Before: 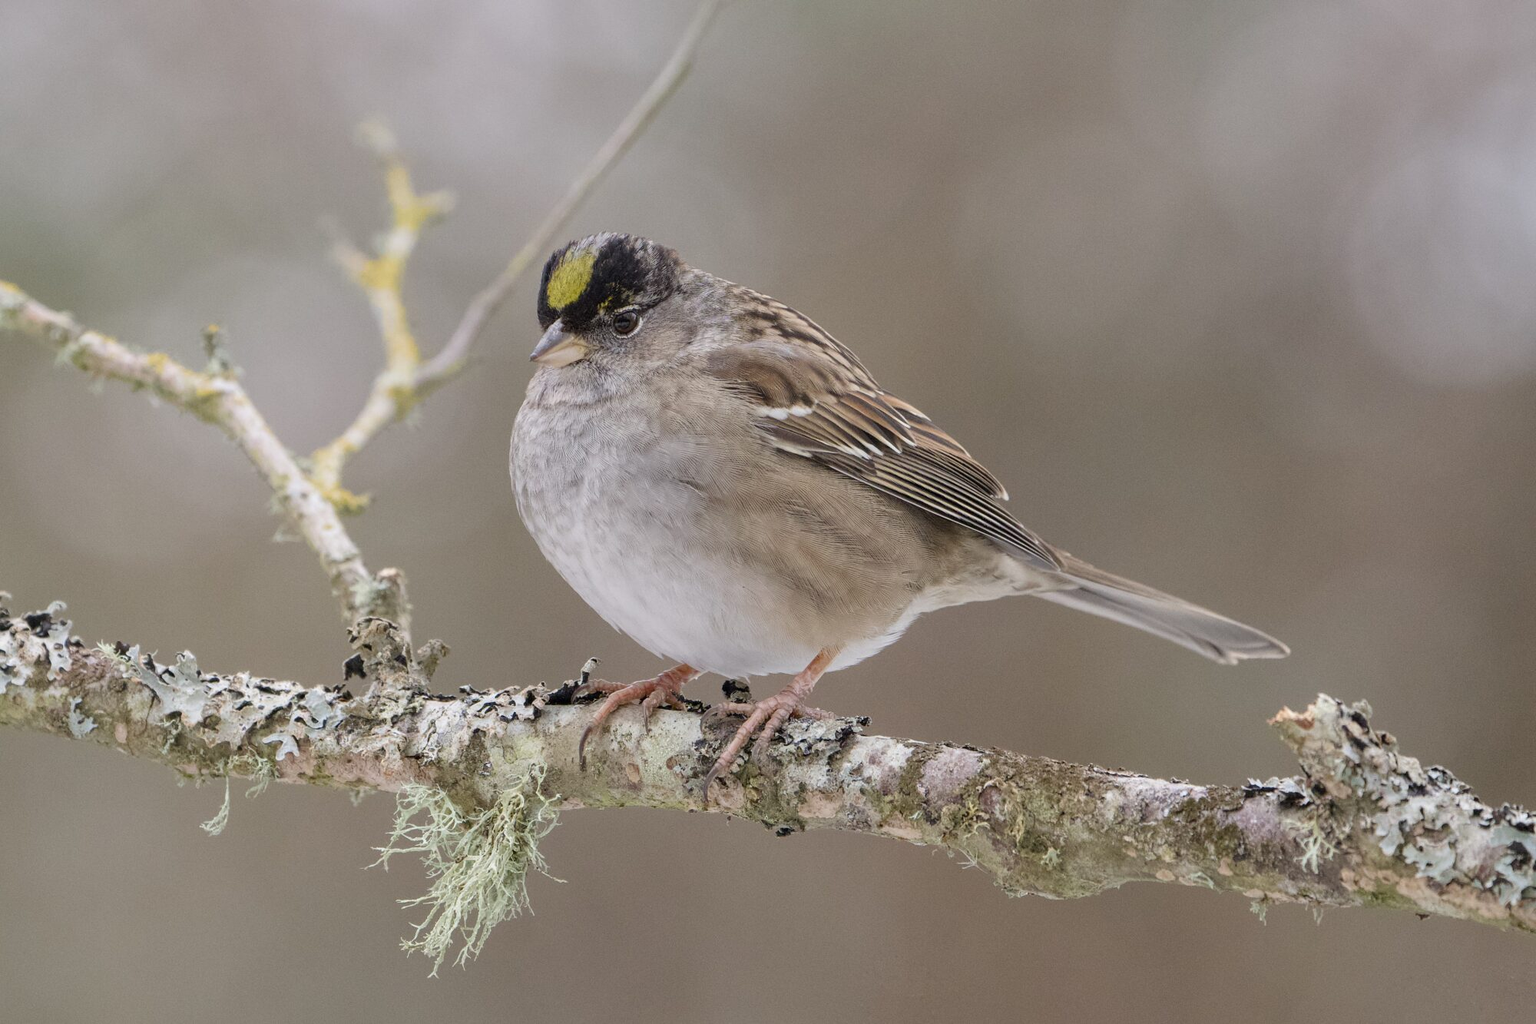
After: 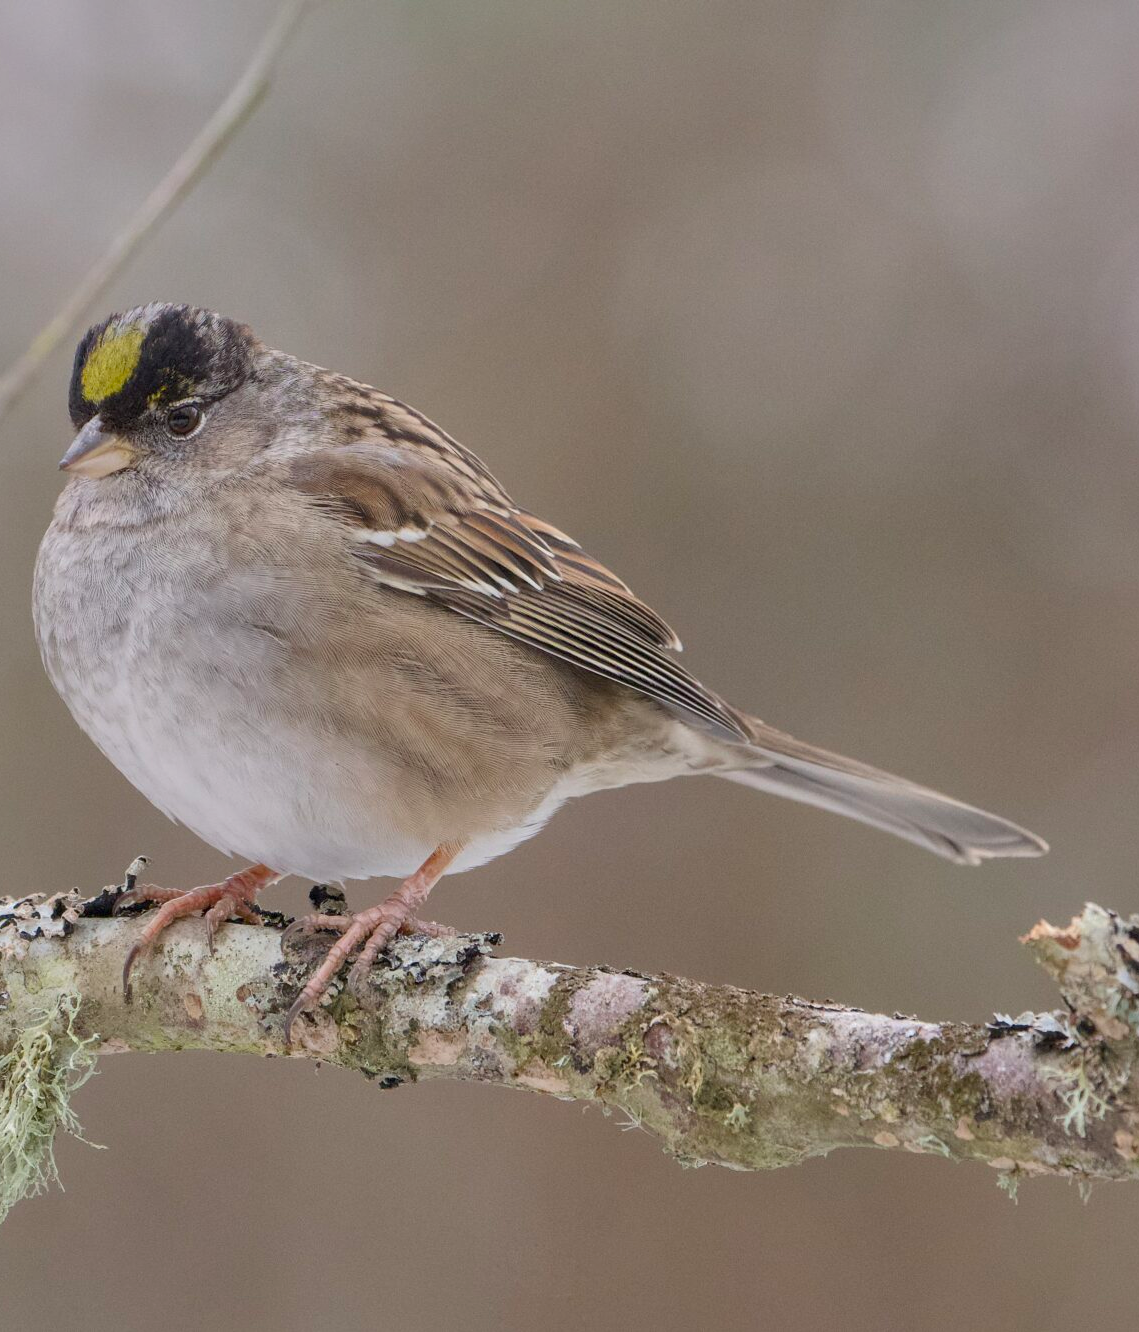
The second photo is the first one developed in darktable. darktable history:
shadows and highlights: on, module defaults
crop: left 31.59%, top 0.019%, right 11.428%
